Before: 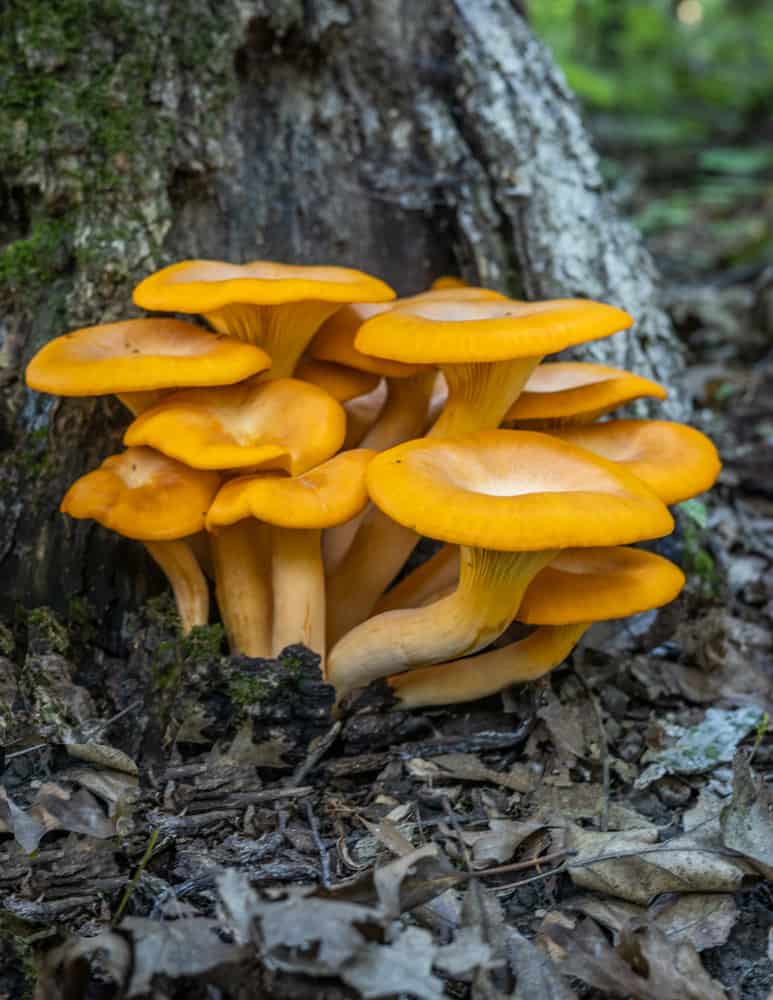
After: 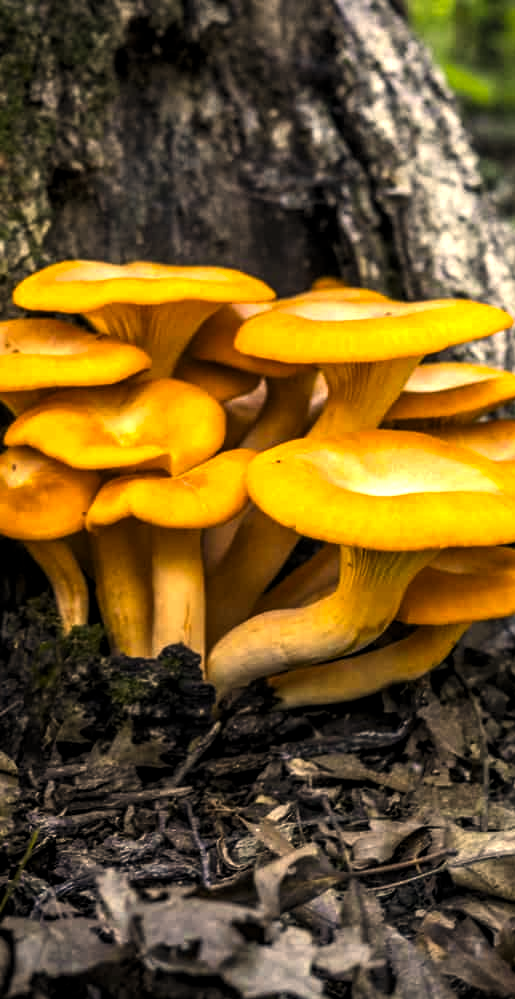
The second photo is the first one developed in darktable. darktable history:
crop and rotate: left 15.546%, right 17.787%
color correction: highlights a* 15, highlights b* 31.55
levels: levels [0.044, 0.475, 0.791]
